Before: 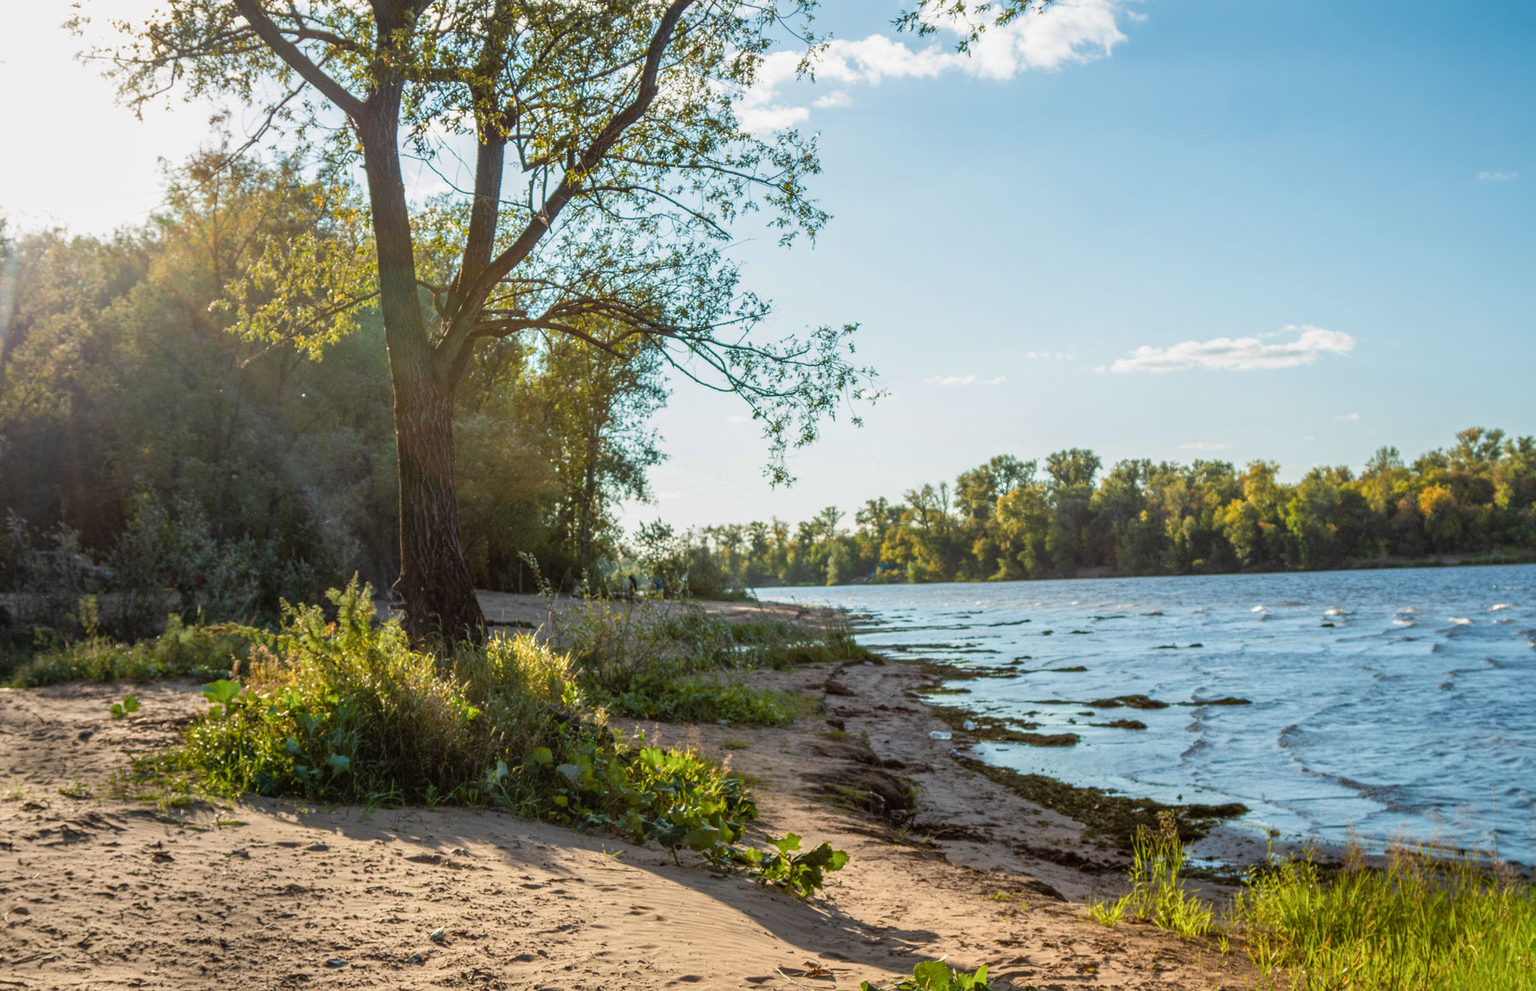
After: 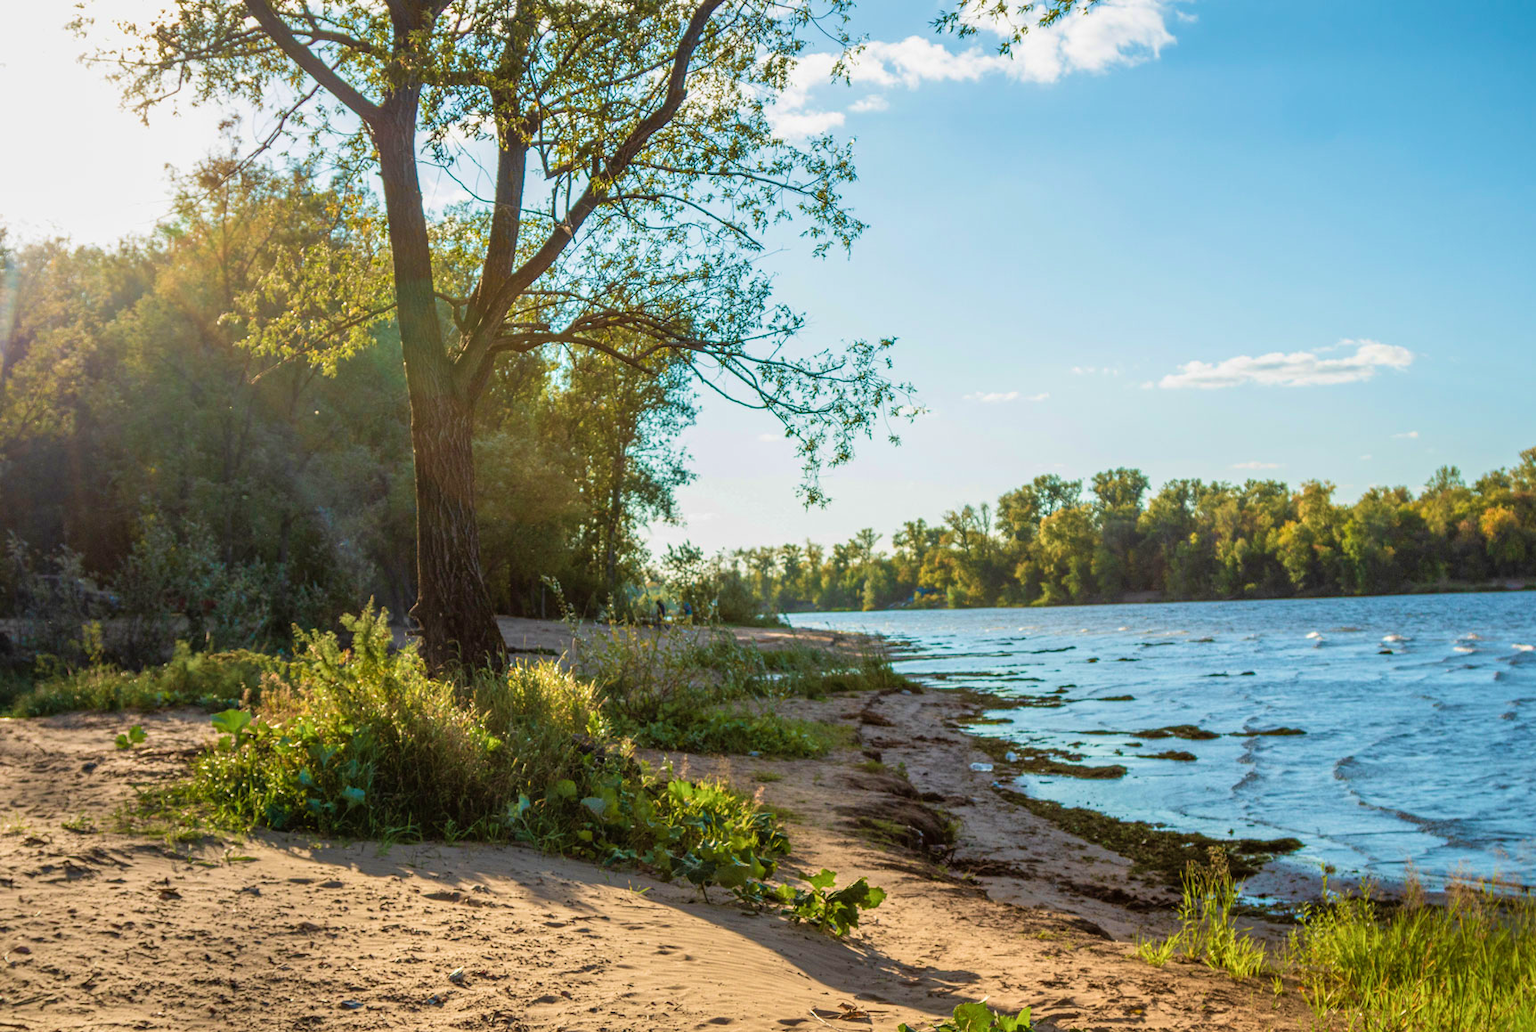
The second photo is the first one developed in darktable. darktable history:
crop: right 4.148%, bottom 0.018%
velvia: strength 44.46%
